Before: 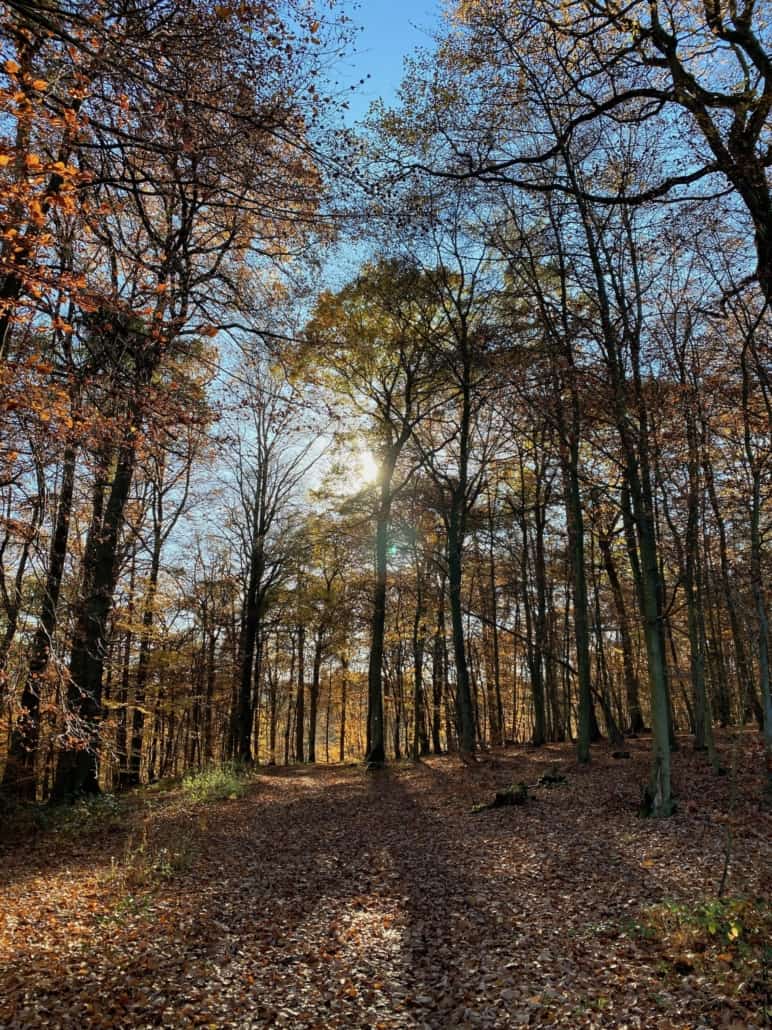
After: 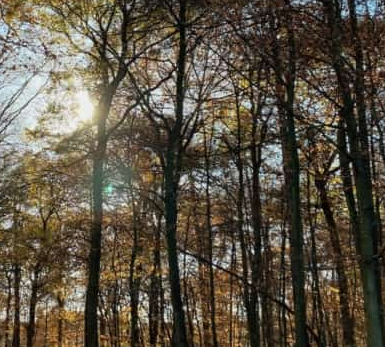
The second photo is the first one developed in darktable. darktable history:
crop: left 36.909%, top 35.052%, right 13.104%, bottom 31.175%
levels: levels [0, 0.499, 1]
